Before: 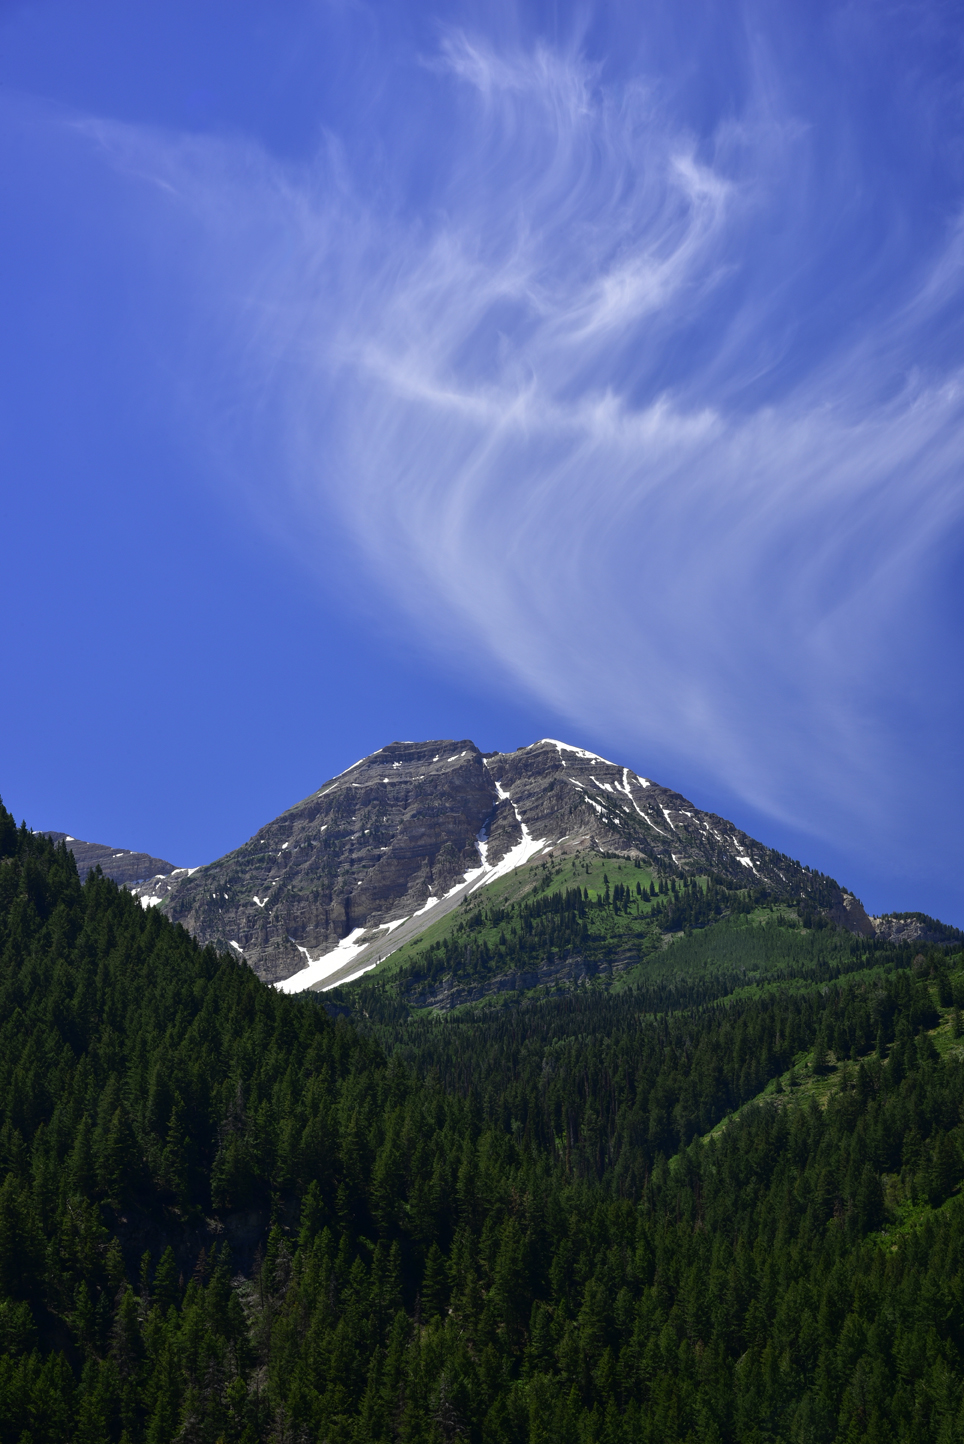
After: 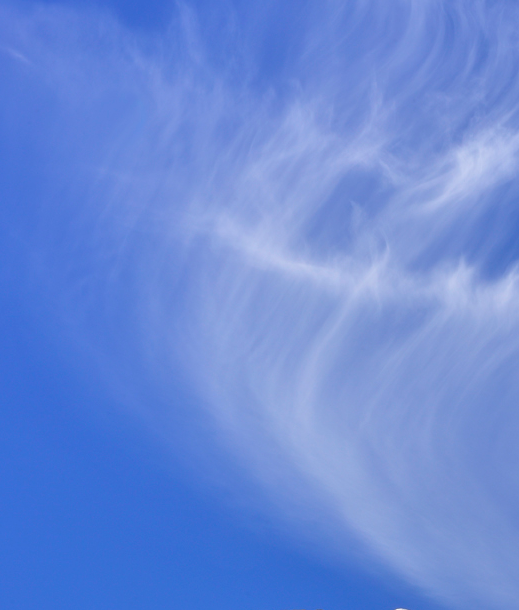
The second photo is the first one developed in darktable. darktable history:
crop: left 15.306%, top 9.065%, right 30.789%, bottom 48.638%
shadows and highlights: shadows 75, highlights -25, soften with gaussian
